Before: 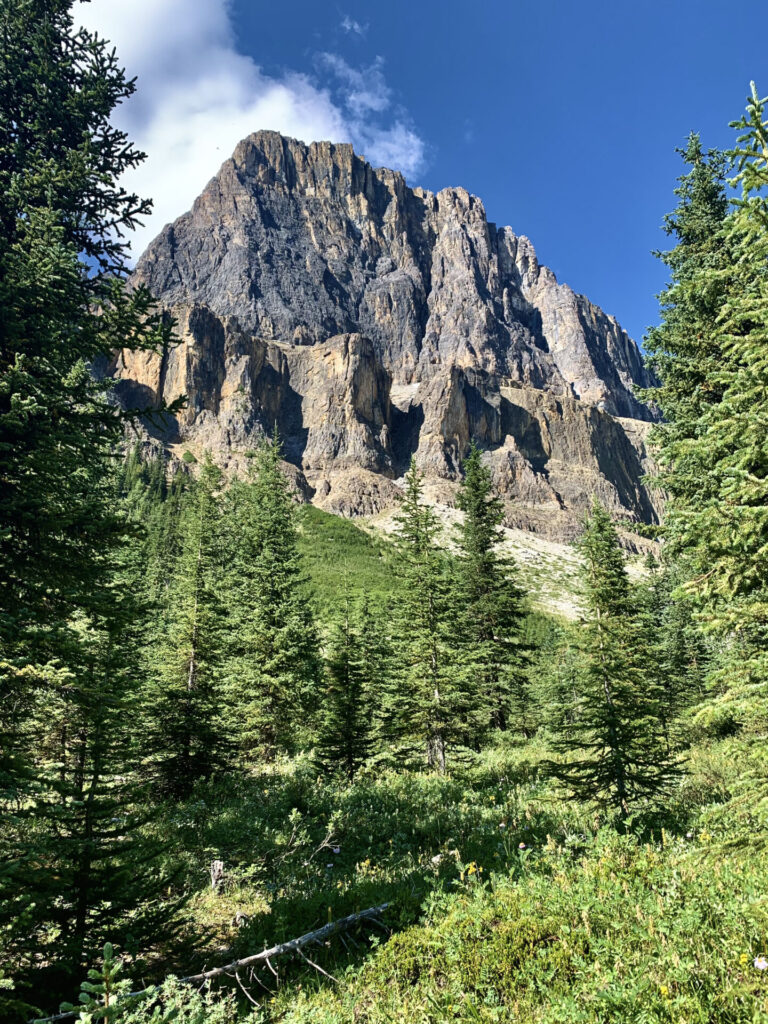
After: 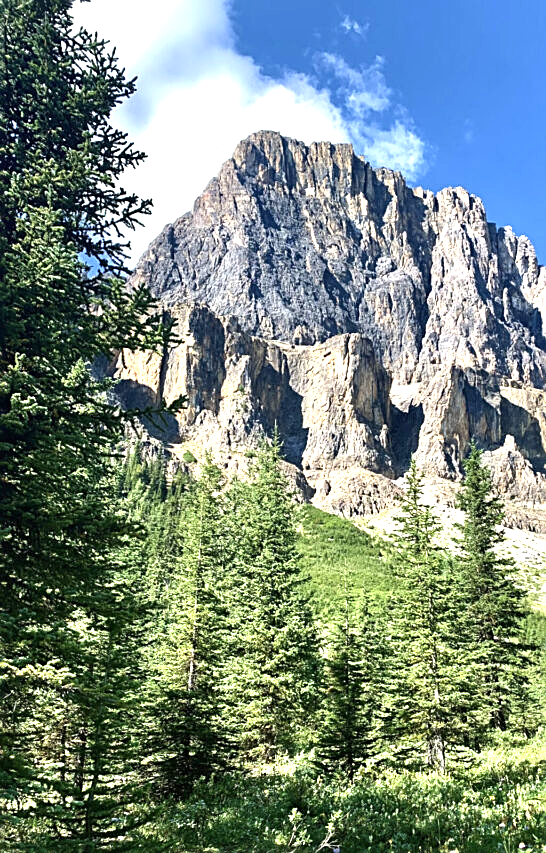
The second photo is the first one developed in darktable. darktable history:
crop: right 28.885%, bottom 16.626%
sharpen: on, module defaults
exposure: exposure 1 EV, compensate highlight preservation false
